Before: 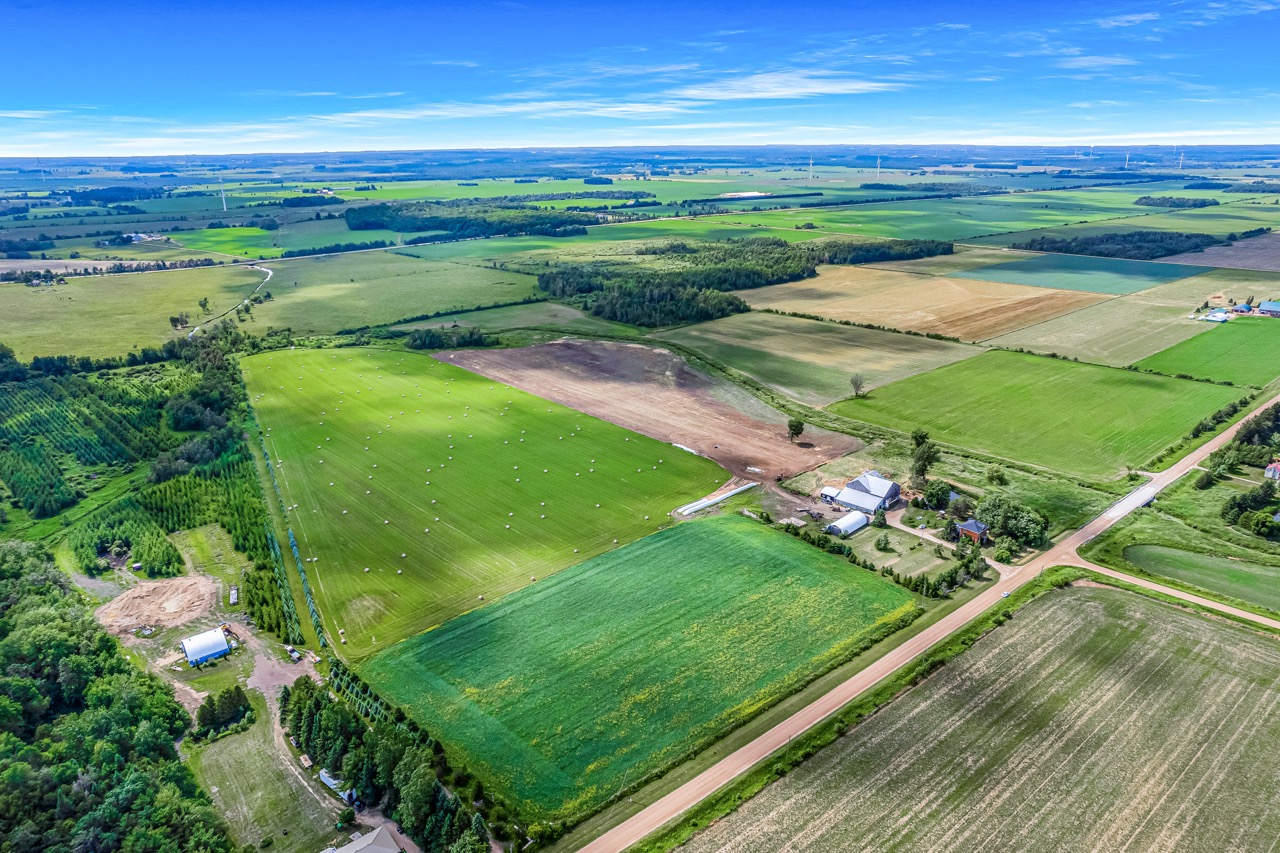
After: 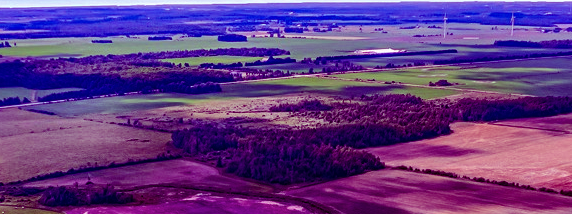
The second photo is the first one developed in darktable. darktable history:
color balance: mode lift, gamma, gain (sRGB), lift [1, 1, 0.101, 1]
crop: left 28.64%, top 16.832%, right 26.637%, bottom 58.055%
shadows and highlights: soften with gaussian
